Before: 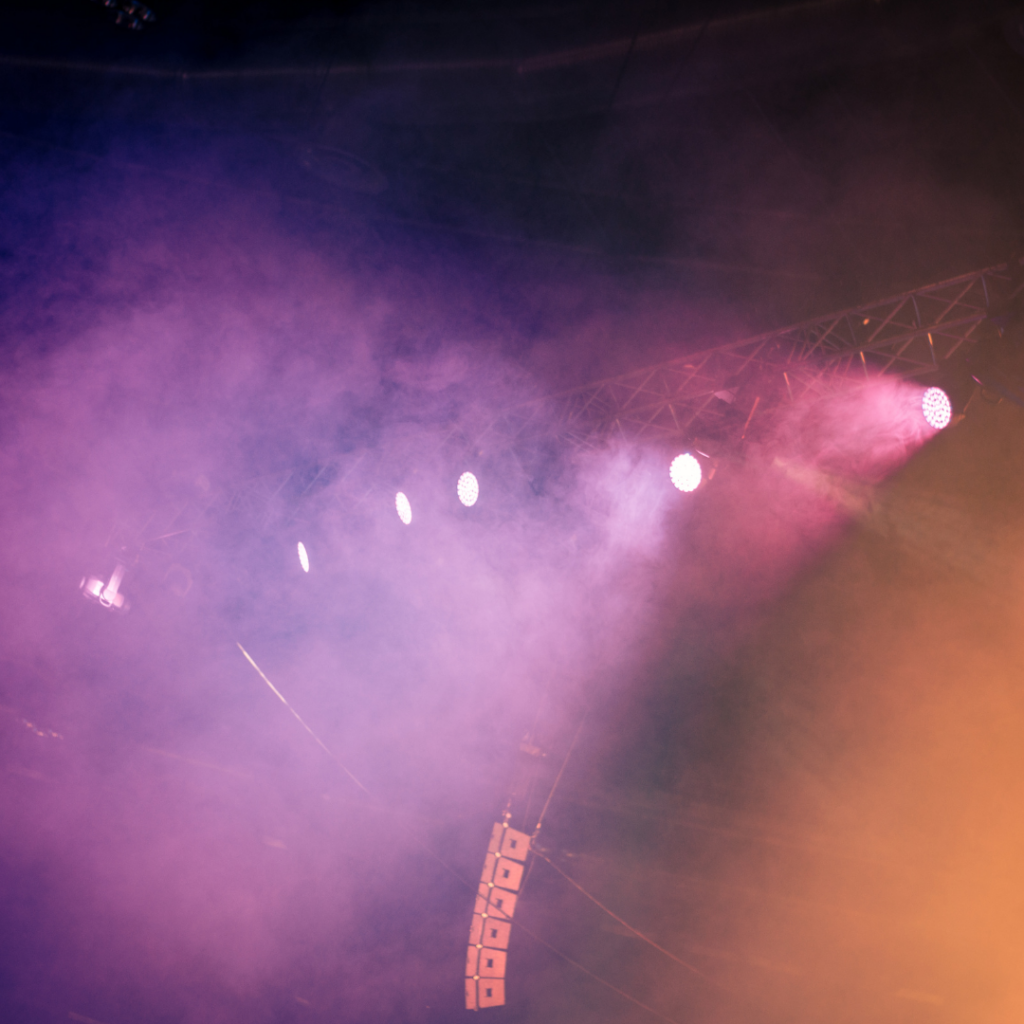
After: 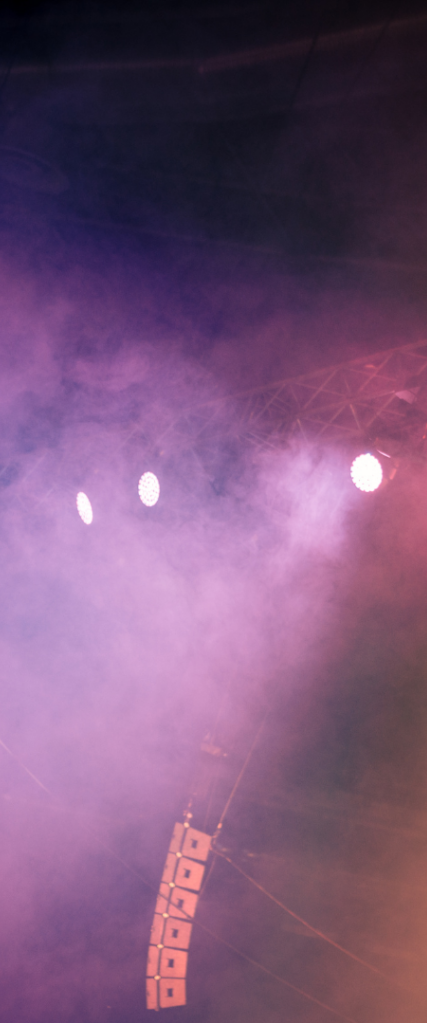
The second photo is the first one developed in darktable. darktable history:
crop: left 31.224%, right 27.008%
